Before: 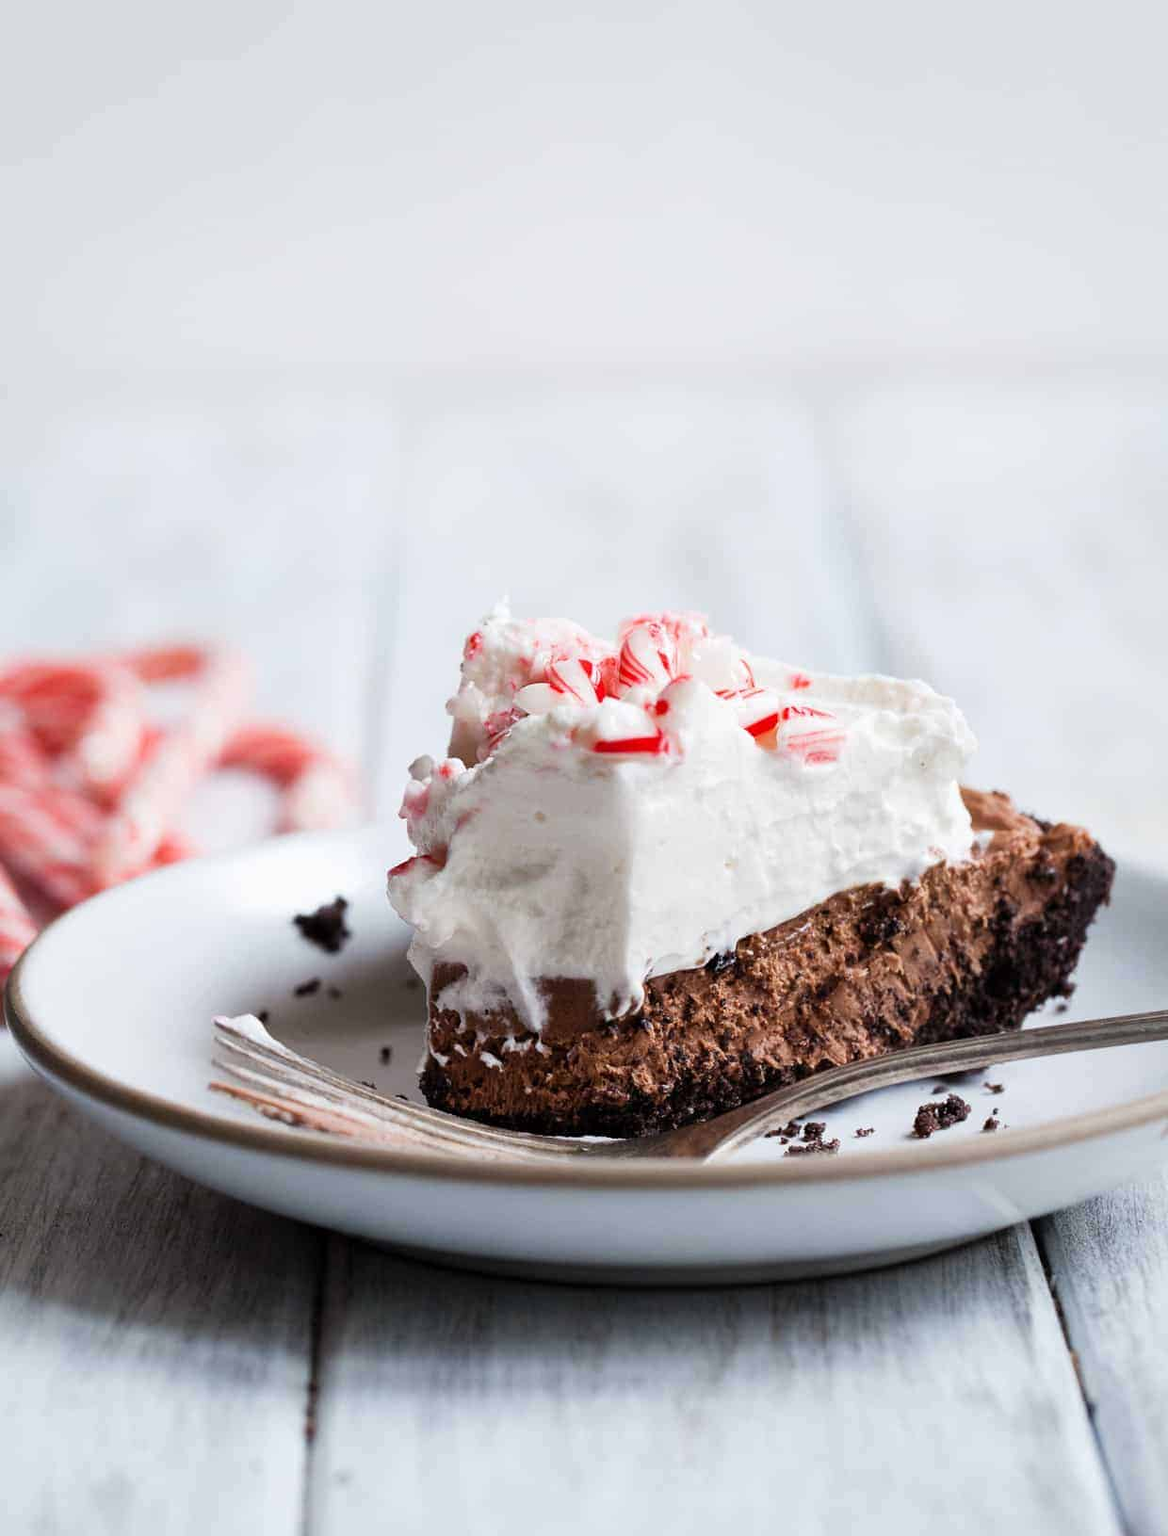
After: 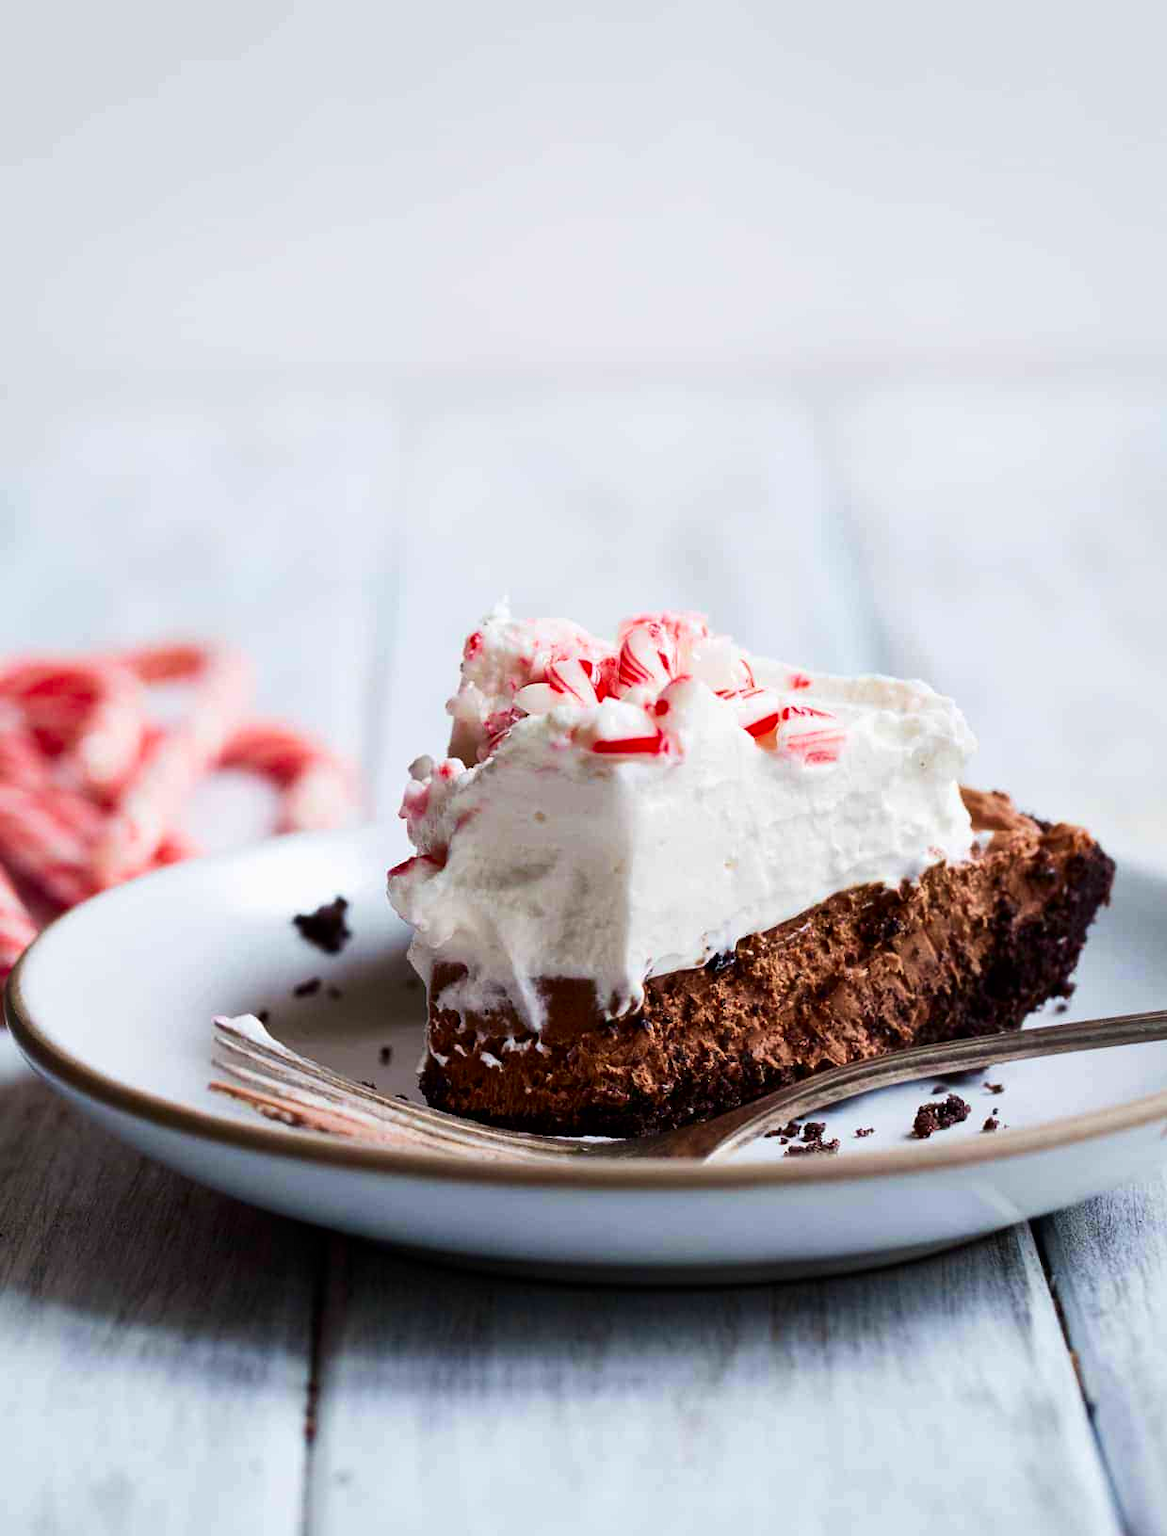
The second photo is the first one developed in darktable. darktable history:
contrast brightness saturation: contrast 0.12, brightness -0.12, saturation 0.2
velvia: on, module defaults
